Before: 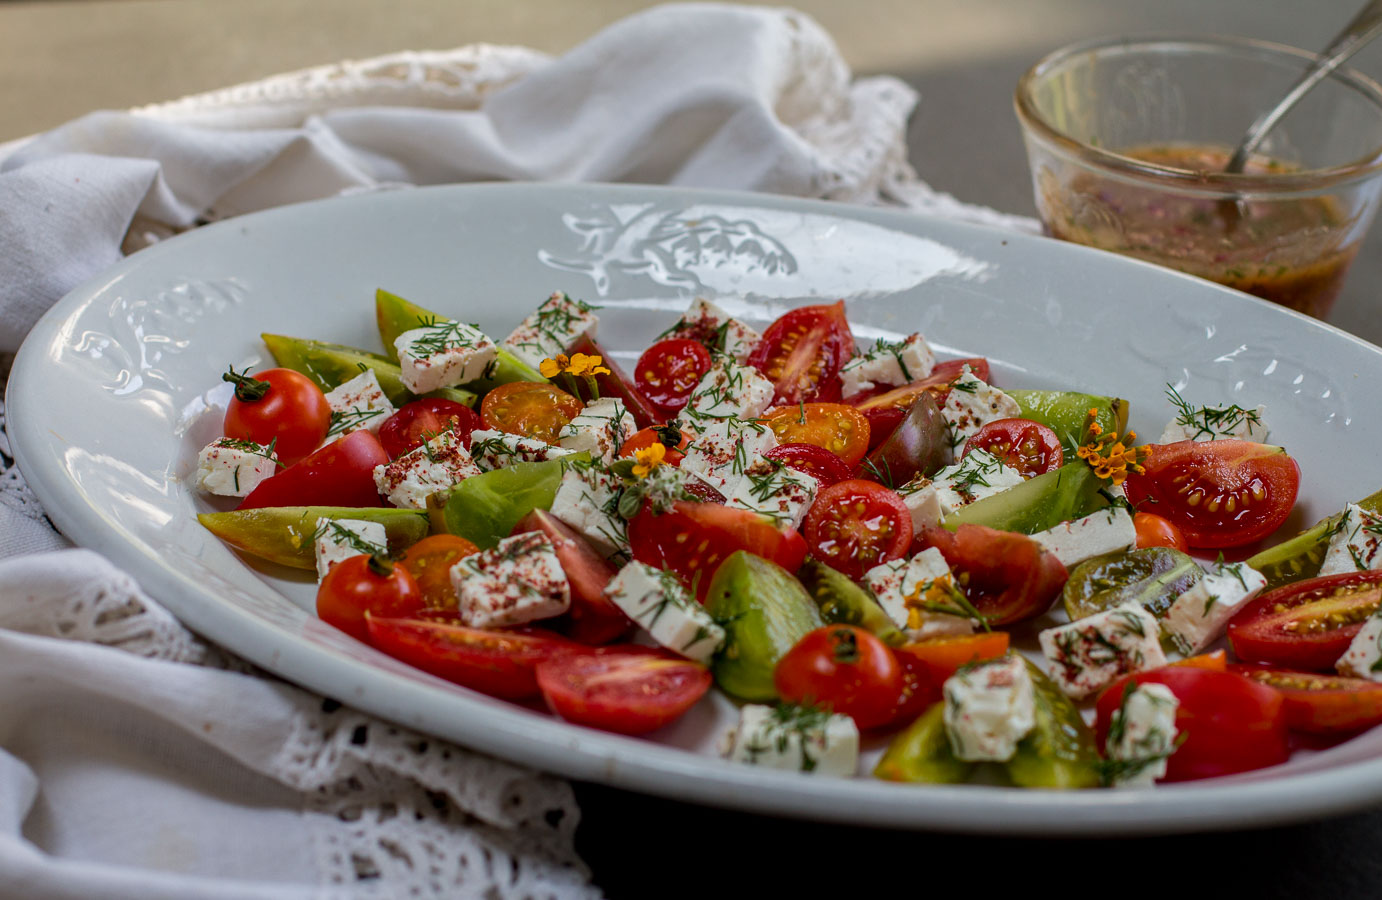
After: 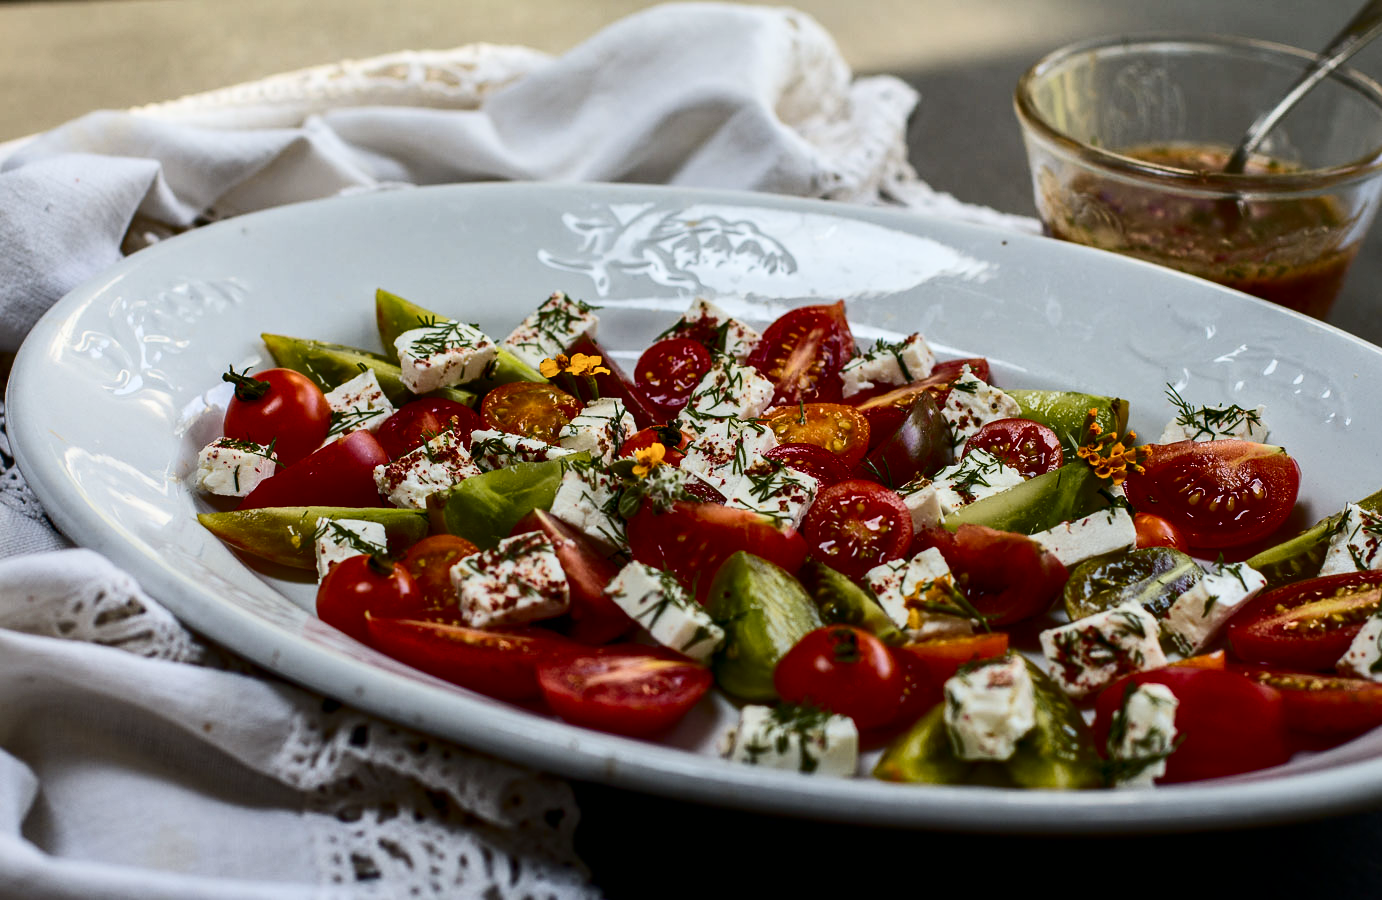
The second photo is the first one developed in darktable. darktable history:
contrast brightness saturation: contrast 0.283
tone curve: curves: ch0 [(0, 0) (0.227, 0.17) (0.766, 0.774) (1, 1)]; ch1 [(0, 0) (0.114, 0.127) (0.437, 0.452) (0.498, 0.495) (0.579, 0.576) (1, 1)]; ch2 [(0, 0) (0.233, 0.259) (0.493, 0.492) (0.568, 0.579) (1, 1)], color space Lab, independent channels, preserve colors none
